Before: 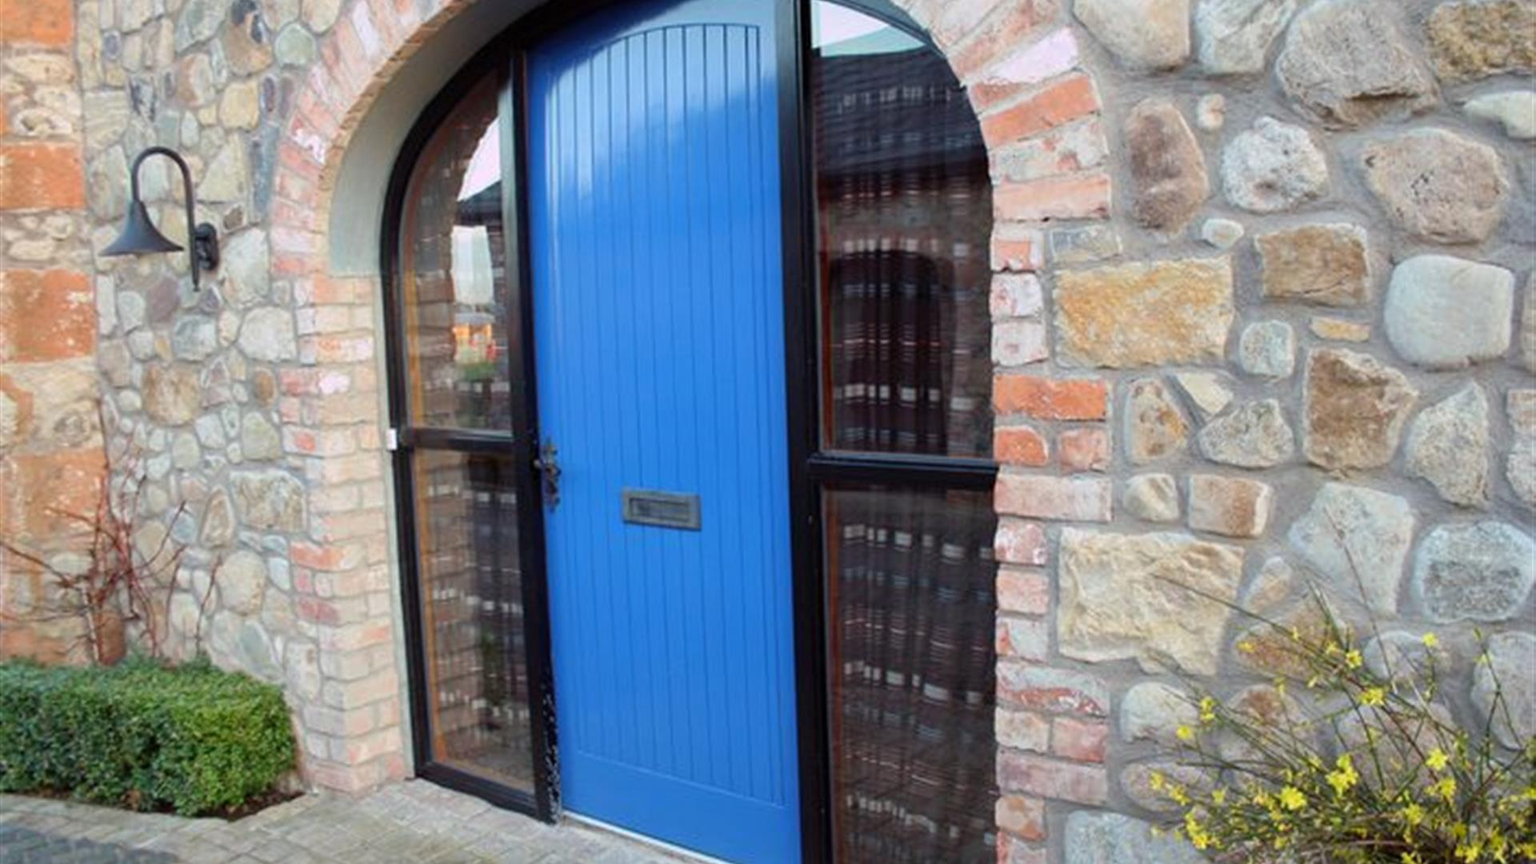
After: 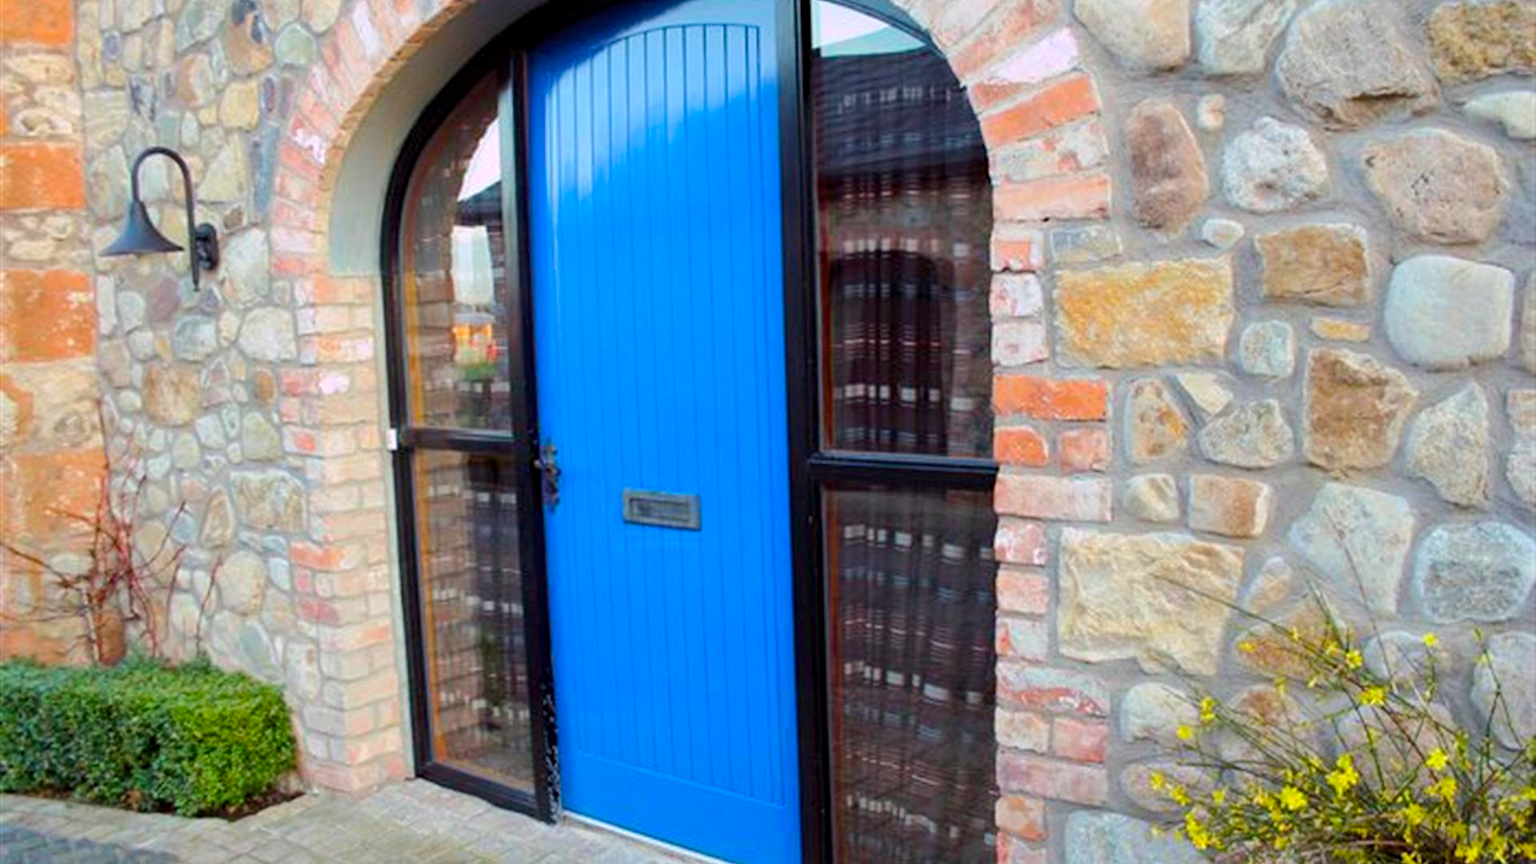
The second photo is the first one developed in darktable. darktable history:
color balance rgb: perceptual saturation grading › global saturation 25%, perceptual brilliance grading › mid-tones 10%, perceptual brilliance grading › shadows 15%, global vibrance 20%
contrast equalizer: octaves 7, y [[0.515 ×6], [0.507 ×6], [0.425 ×6], [0 ×6], [0 ×6]]
